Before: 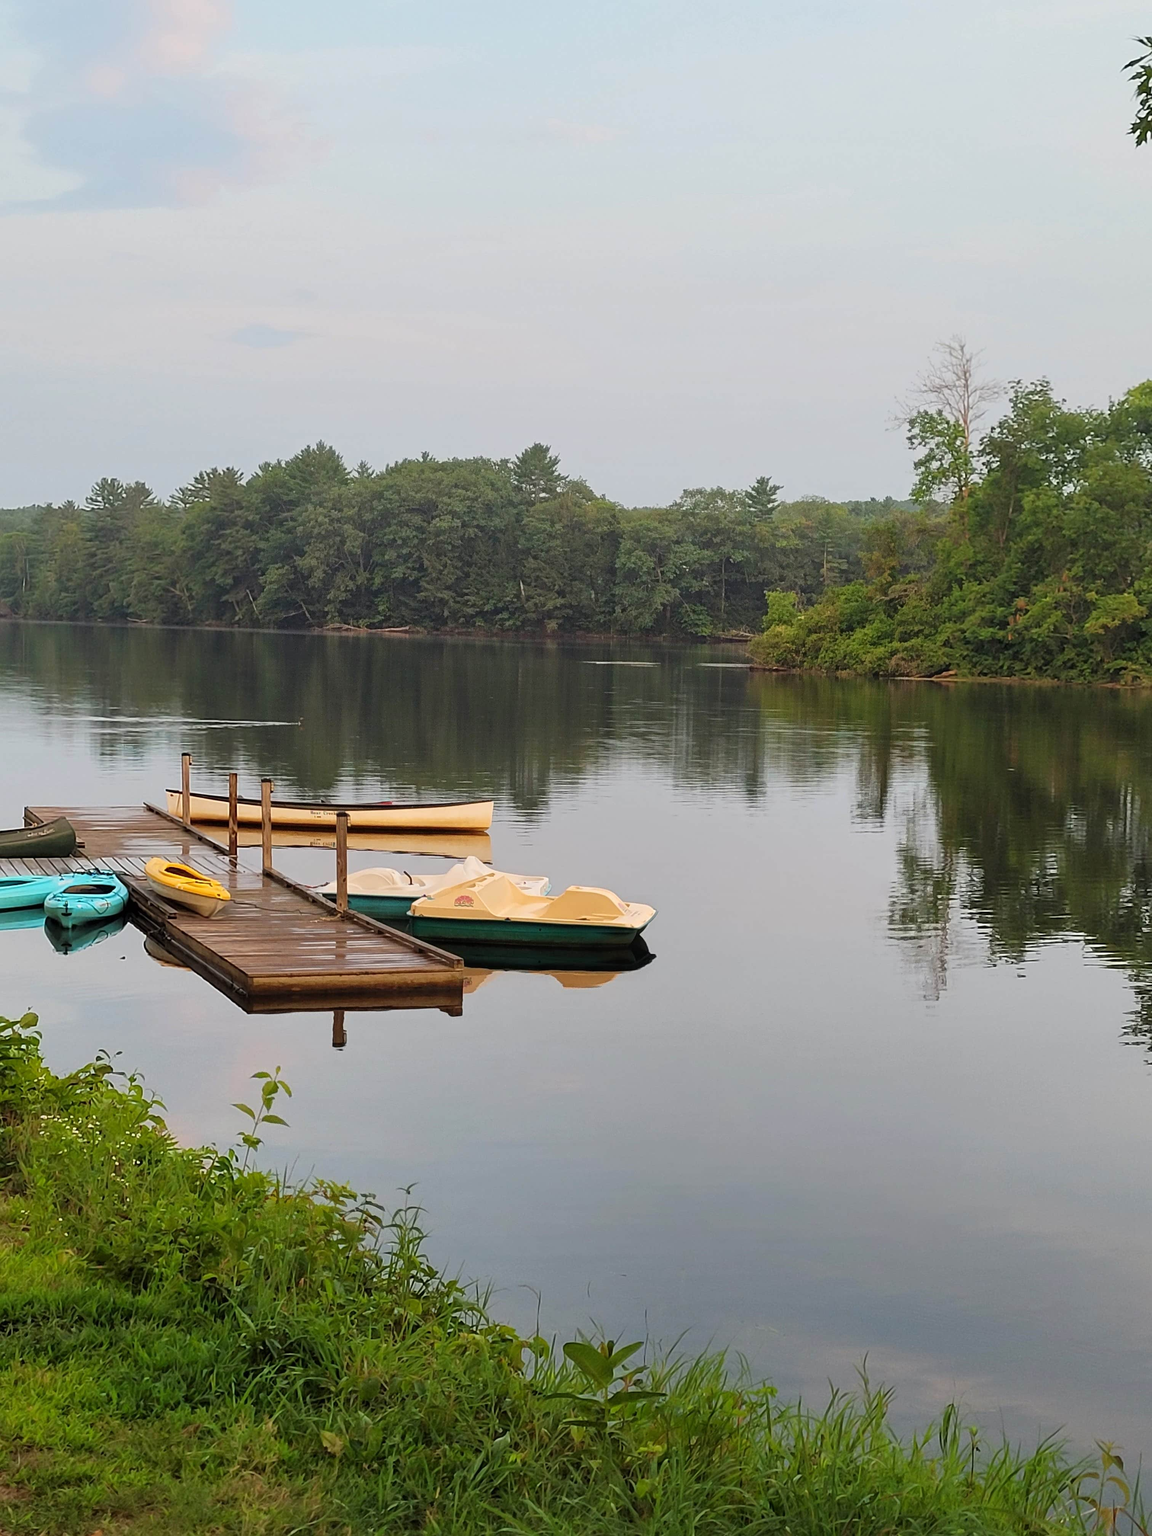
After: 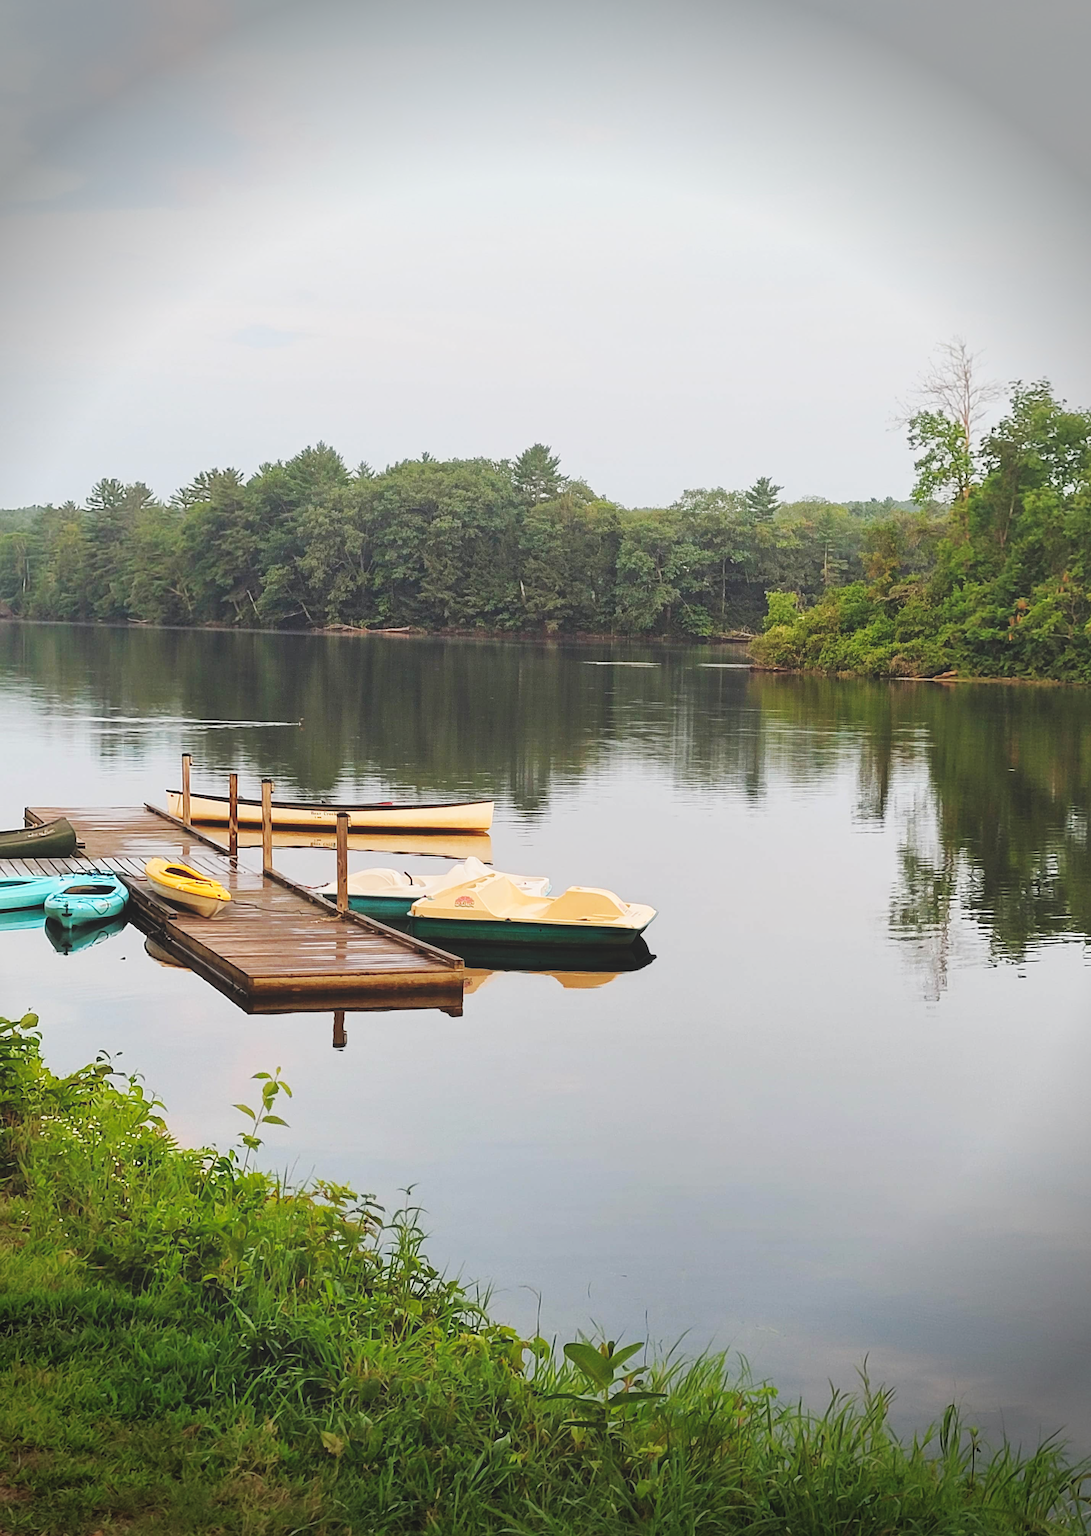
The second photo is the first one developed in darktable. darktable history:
base curve: curves: ch0 [(0, 0) (0.032, 0.025) (0.121, 0.166) (0.206, 0.329) (0.605, 0.79) (1, 1)], exposure shift 0.01, preserve colors none
exposure: black level correction -0.023, exposure -0.03 EV, compensate exposure bias true, compensate highlight preservation false
crop and rotate: left 0%, right 5.257%
vignetting: fall-off start 76.73%, fall-off radius 28.48%, brightness -0.588, saturation -0.122, width/height ratio 0.969
